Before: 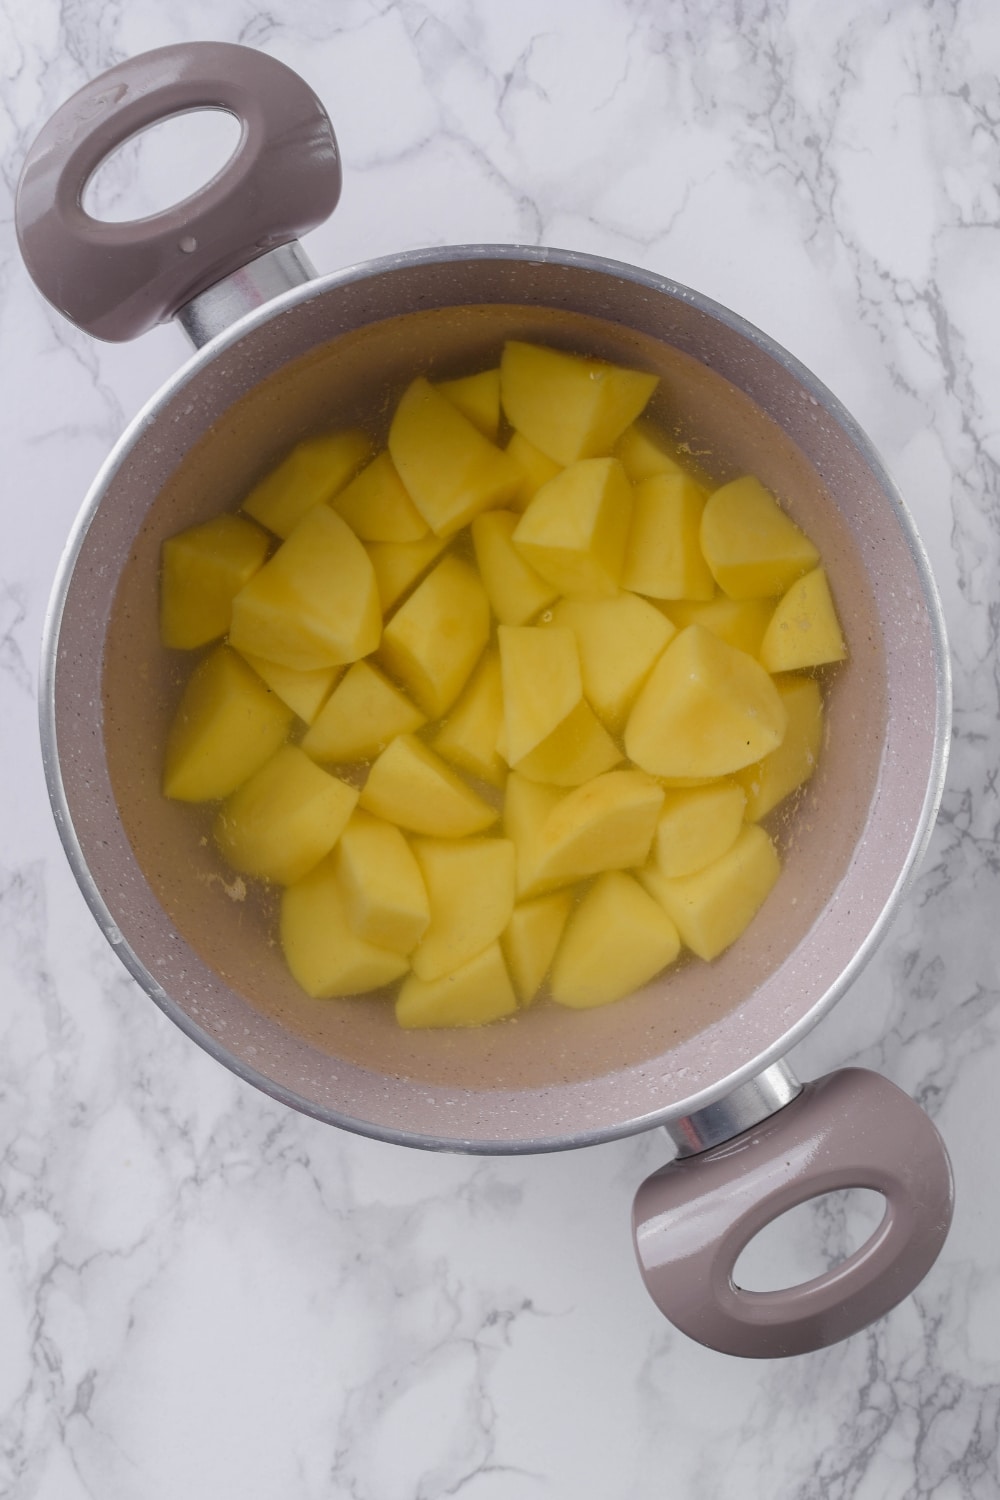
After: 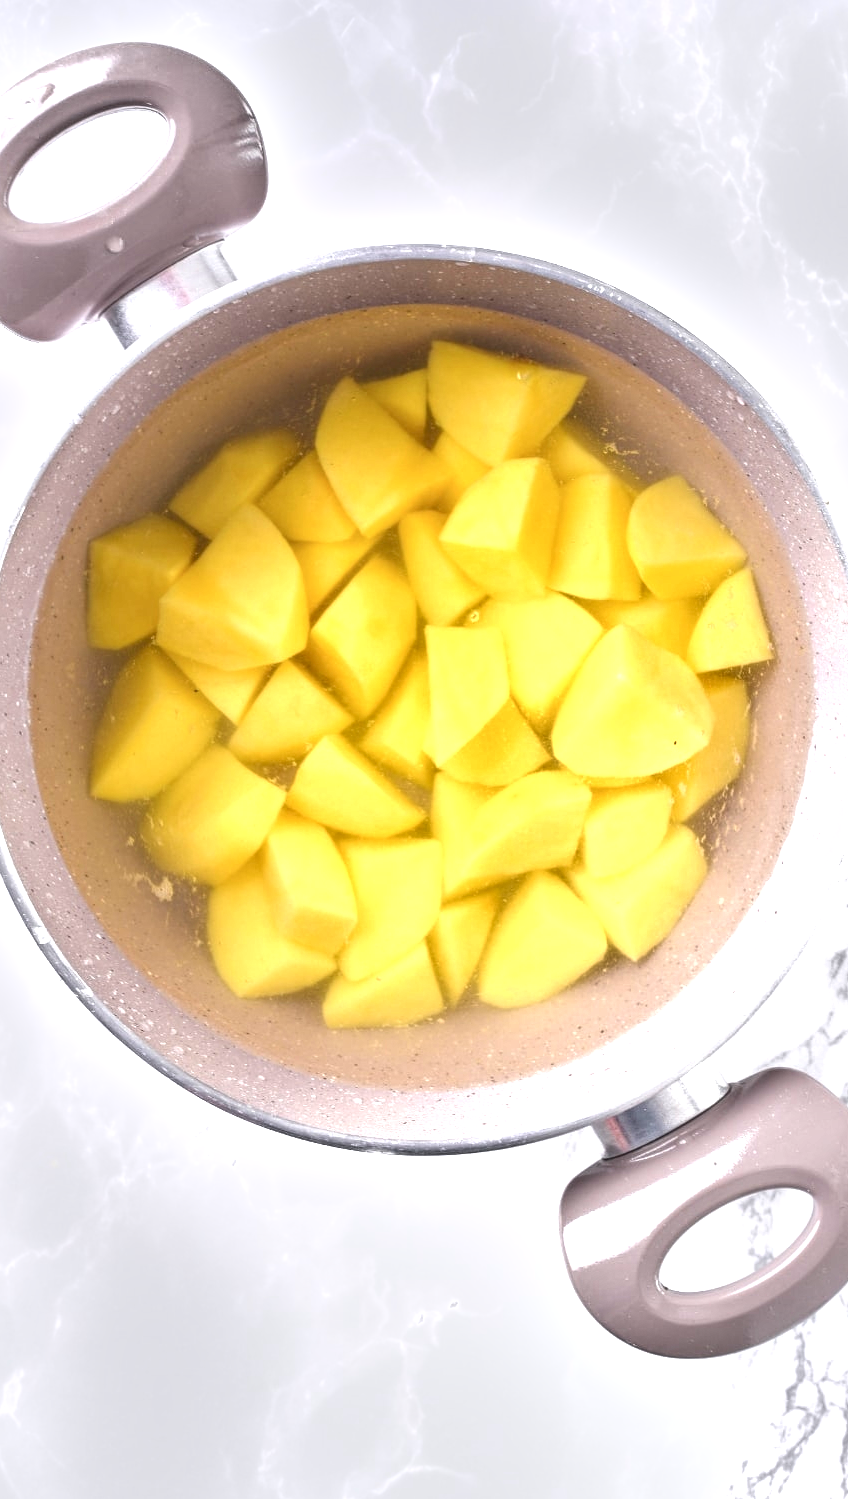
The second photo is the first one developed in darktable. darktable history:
crop: left 7.346%, right 7.821%
local contrast: on, module defaults
exposure: black level correction 0, exposure 1.29 EV, compensate highlight preservation false
shadows and highlights: radius 46.36, white point adjustment 6.69, compress 79.45%, highlights color adjustment 0.43%, soften with gaussian
